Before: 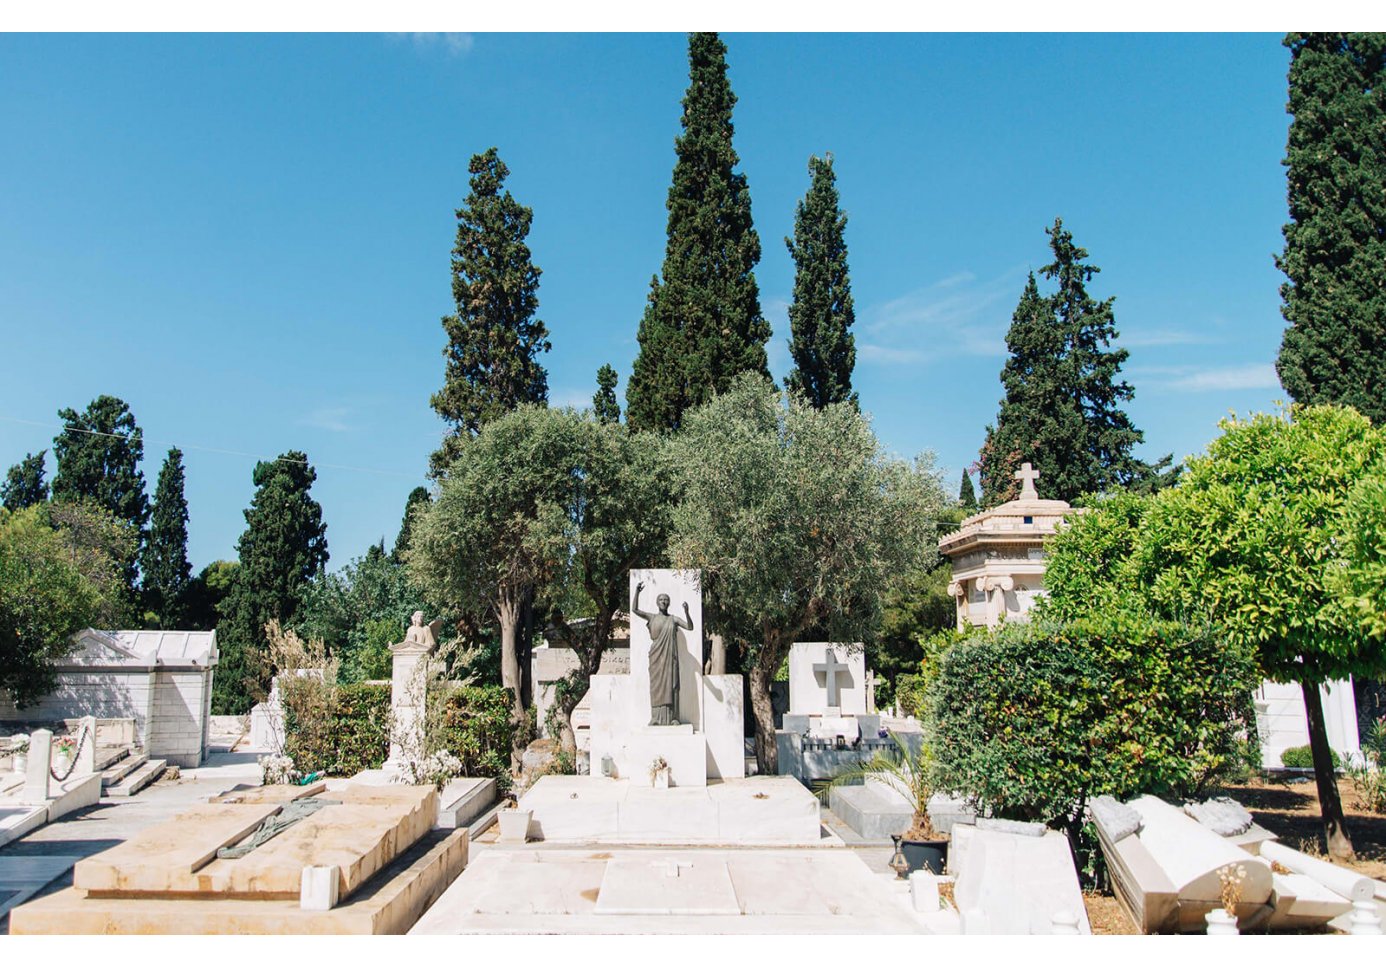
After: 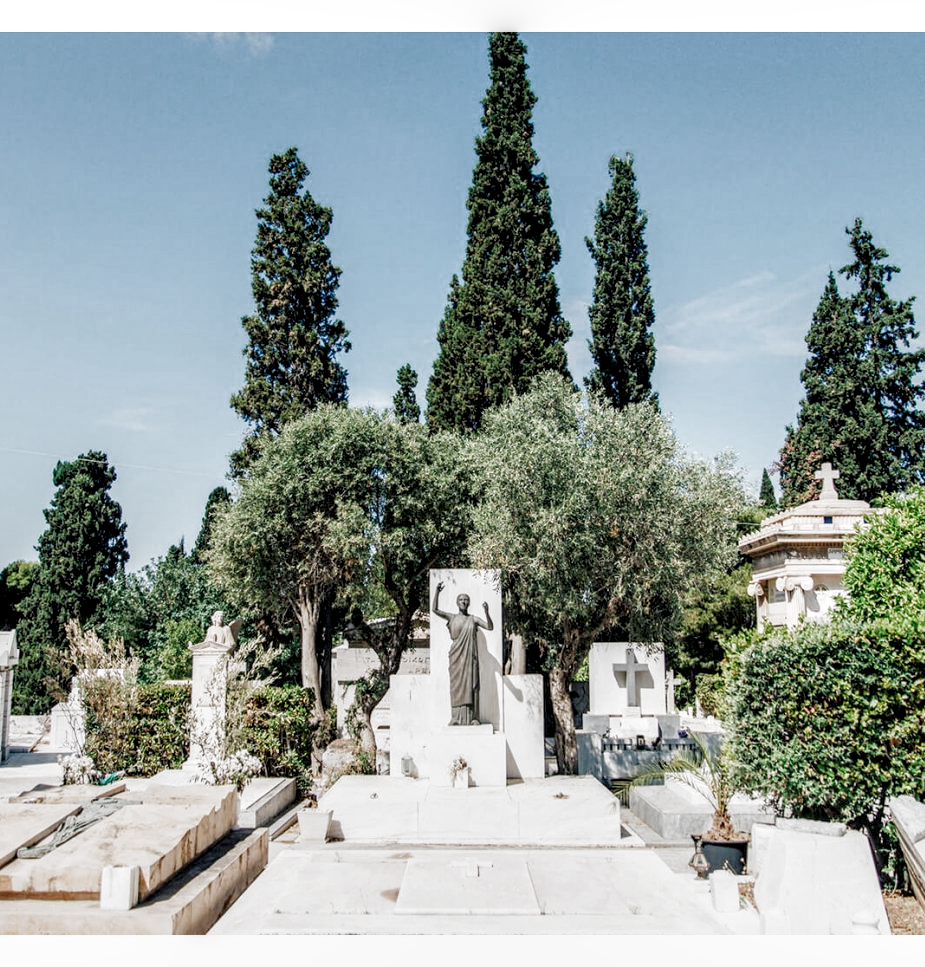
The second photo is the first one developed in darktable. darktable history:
exposure: black level correction 0, exposure 0.499 EV, compensate exposure bias true, compensate highlight preservation false
crop and rotate: left 14.446%, right 18.788%
local contrast: detail 160%
filmic rgb: black relative exposure -7.65 EV, white relative exposure 4.56 EV, threshold 5.99 EV, hardness 3.61, preserve chrominance RGB euclidean norm (legacy), color science v4 (2020), enable highlight reconstruction true
